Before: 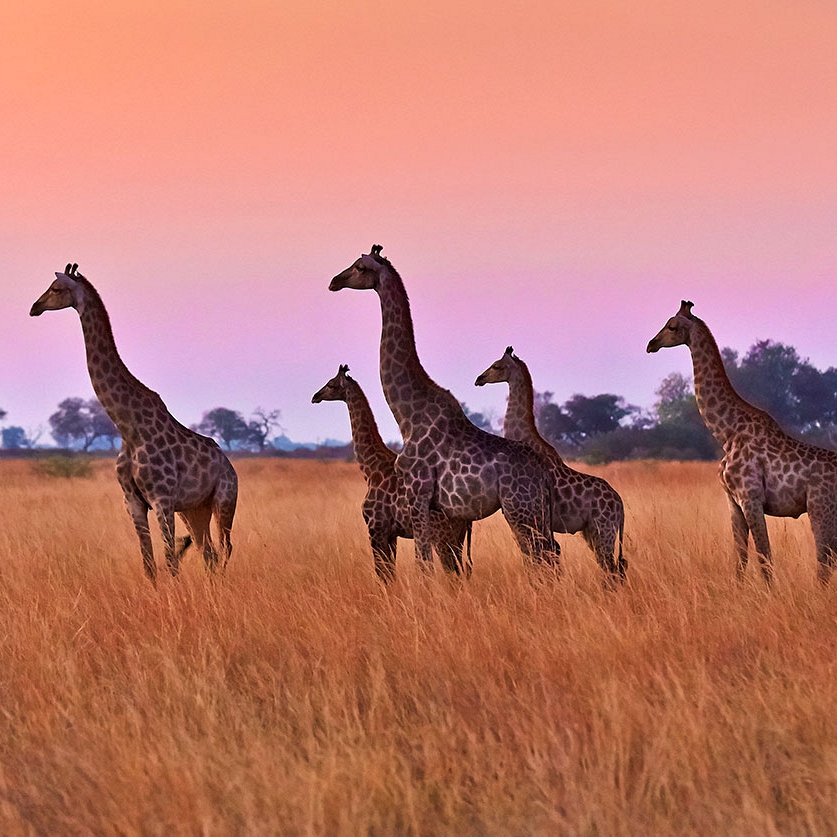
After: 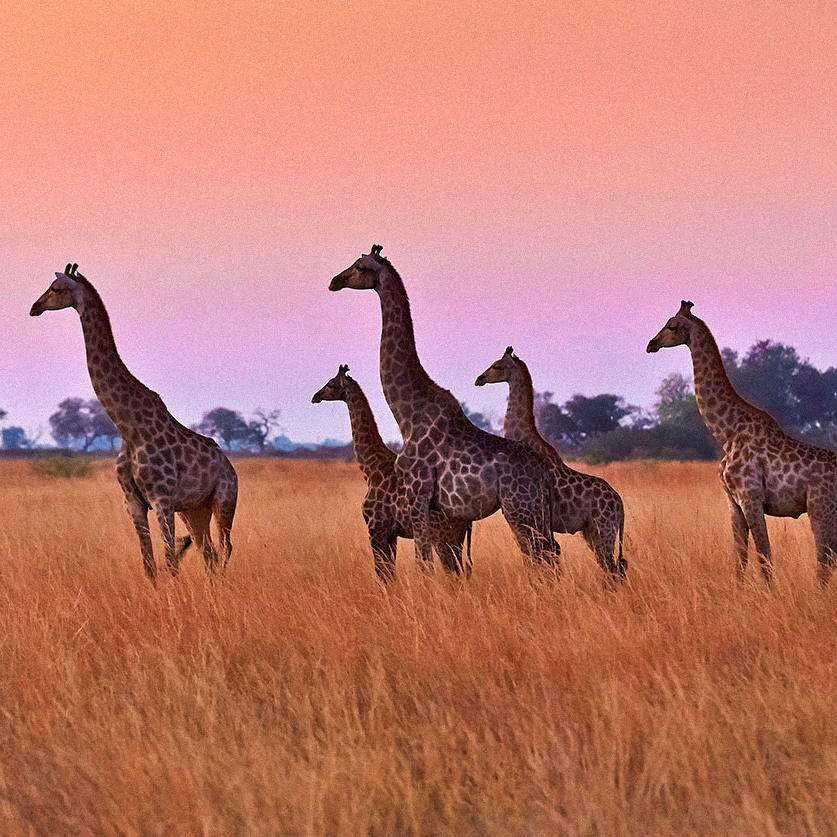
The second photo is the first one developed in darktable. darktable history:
color zones: curves: ch0 [(0, 0.5) (0.143, 0.5) (0.286, 0.5) (0.429, 0.5) (0.571, 0.5) (0.714, 0.476) (0.857, 0.5) (1, 0.5)]; ch2 [(0, 0.5) (0.143, 0.5) (0.286, 0.5) (0.429, 0.5) (0.571, 0.5) (0.714, 0.487) (0.857, 0.5) (1, 0.5)]
grain: mid-tones bias 0%
